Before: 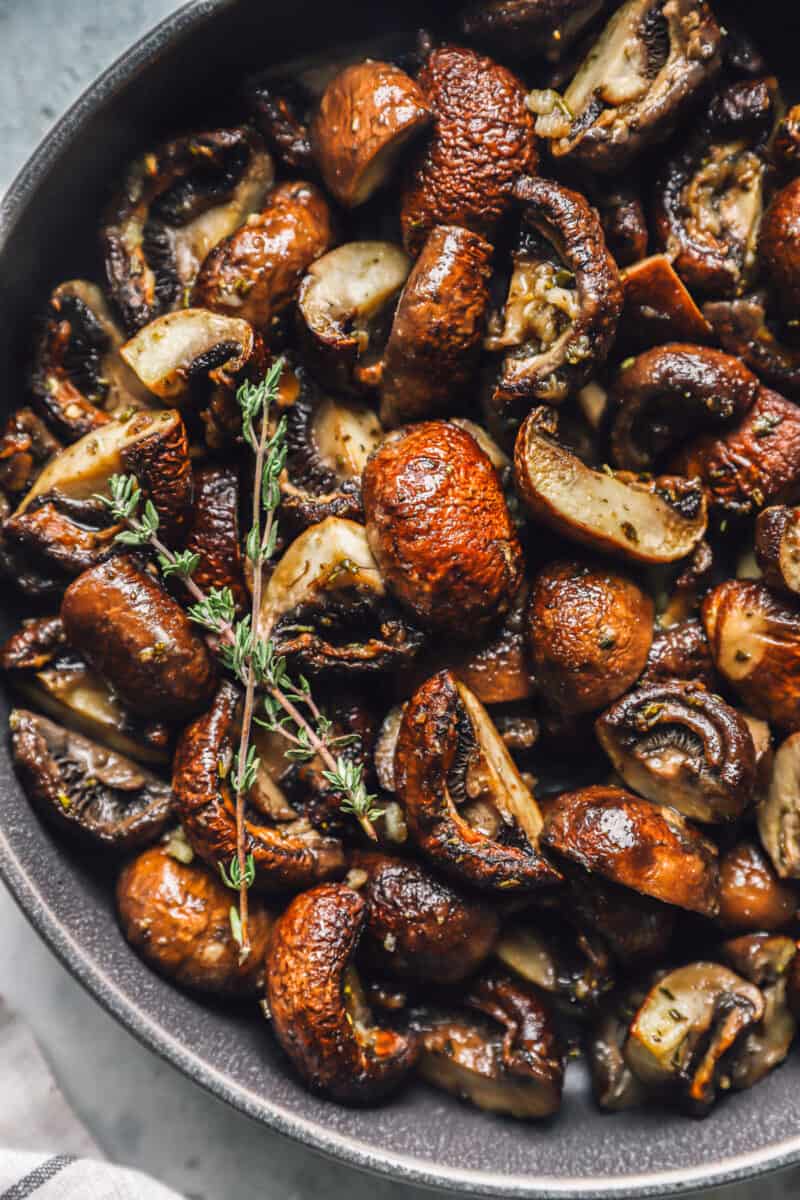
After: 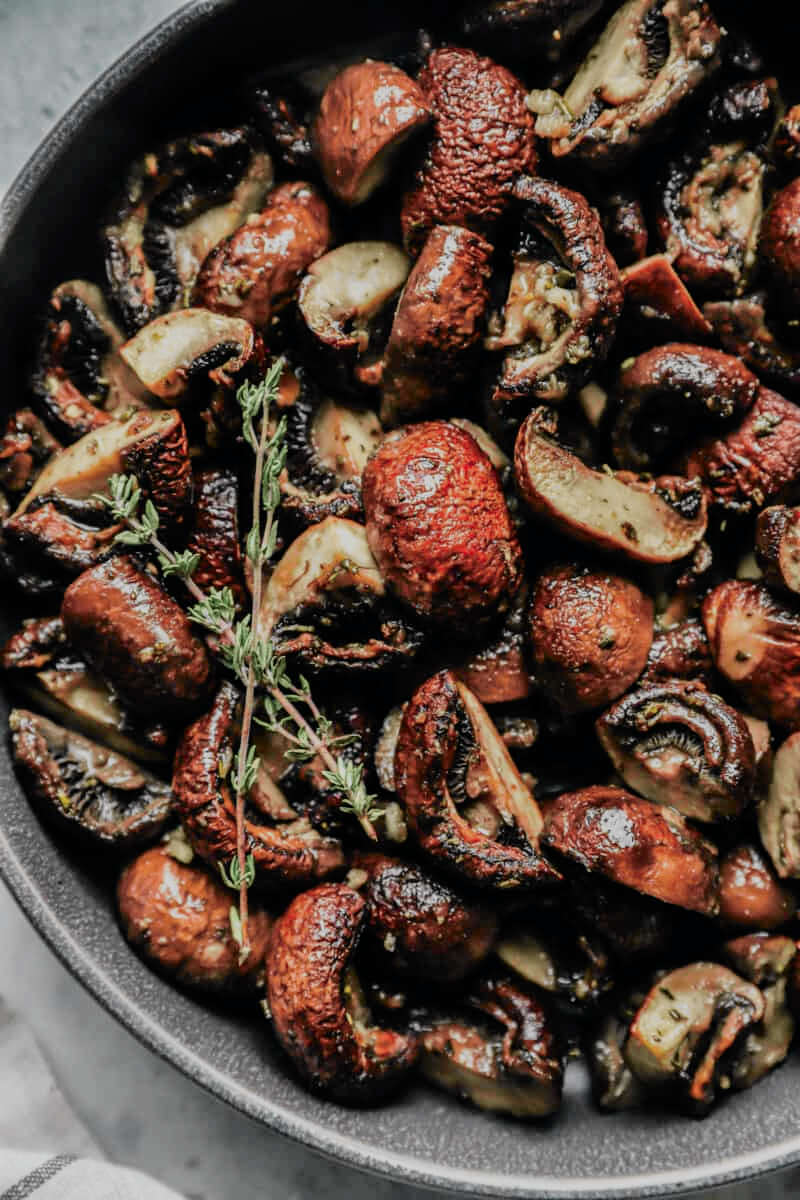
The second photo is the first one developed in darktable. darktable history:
tone curve: curves: ch0 [(0, 0) (0.058, 0.037) (0.214, 0.183) (0.304, 0.288) (0.561, 0.554) (0.687, 0.677) (0.768, 0.768) (0.858, 0.861) (0.987, 0.945)]; ch1 [(0, 0) (0.172, 0.123) (0.312, 0.296) (0.432, 0.448) (0.471, 0.469) (0.502, 0.5) (0.521, 0.505) (0.565, 0.569) (0.663, 0.663) (0.703, 0.721) (0.857, 0.917) (1, 1)]; ch2 [(0, 0) (0.411, 0.424) (0.485, 0.497) (0.502, 0.5) (0.517, 0.511) (0.556, 0.562) (0.626, 0.594) (0.709, 0.661) (1, 1)], color space Lab, independent channels, preserve colors none
filmic rgb: black relative exposure -7.65 EV, white relative exposure 4.56 EV, hardness 3.61
